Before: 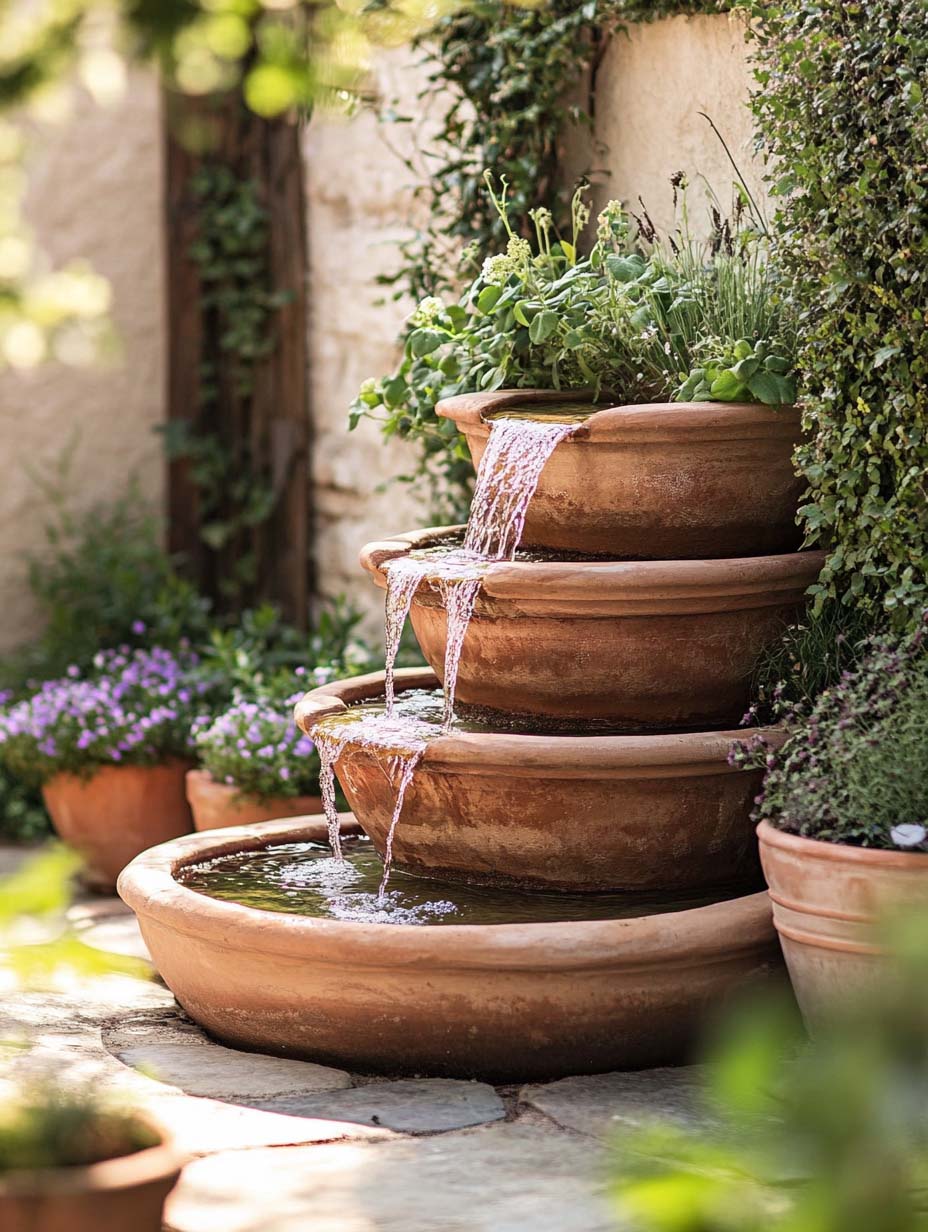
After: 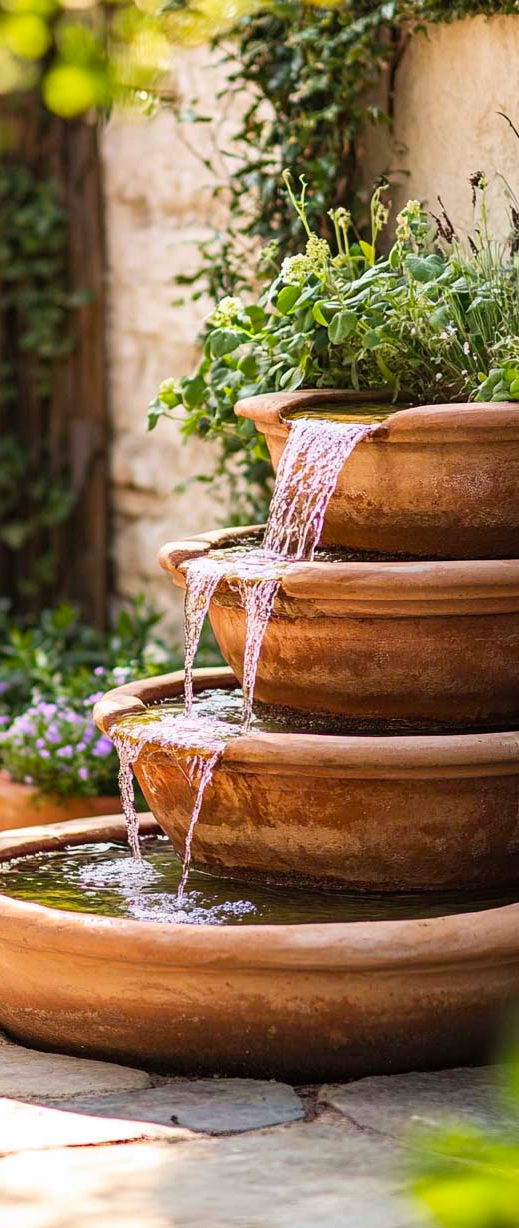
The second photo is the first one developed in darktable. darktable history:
crop: left 21.674%, right 22.086%
color balance rgb: perceptual saturation grading › global saturation 25%, global vibrance 20%
